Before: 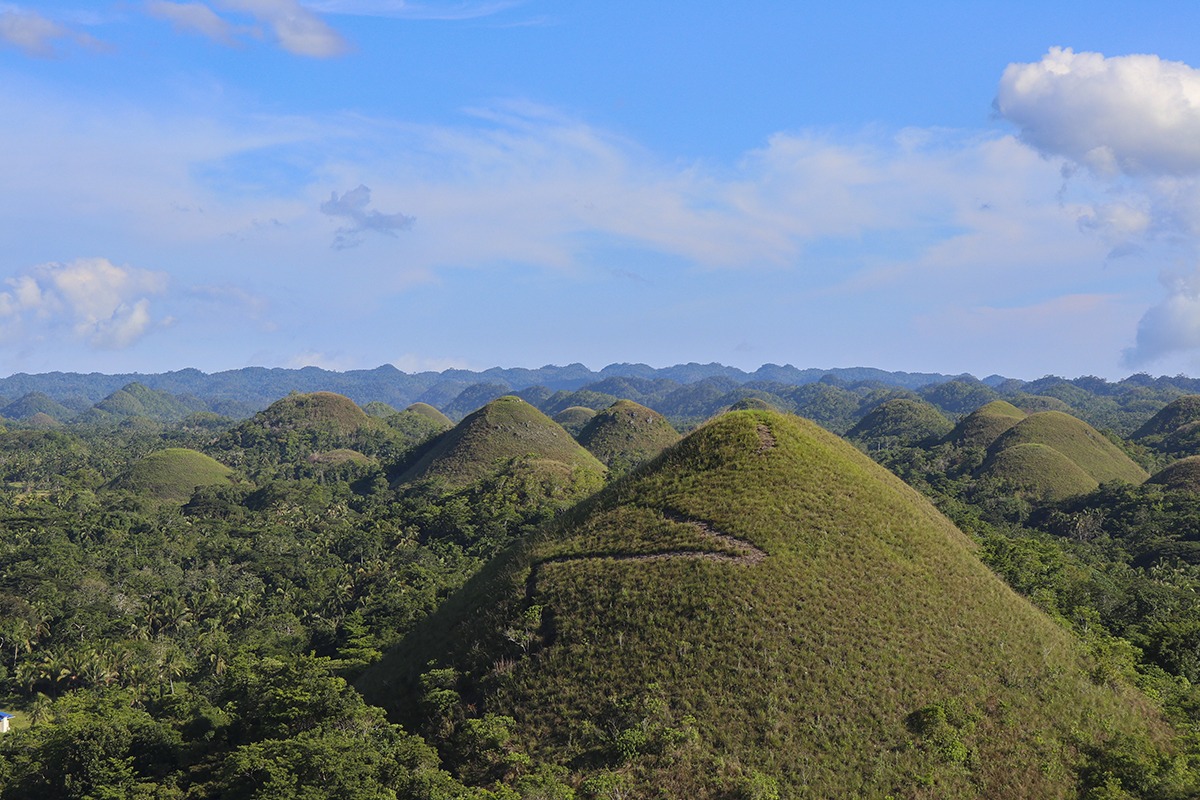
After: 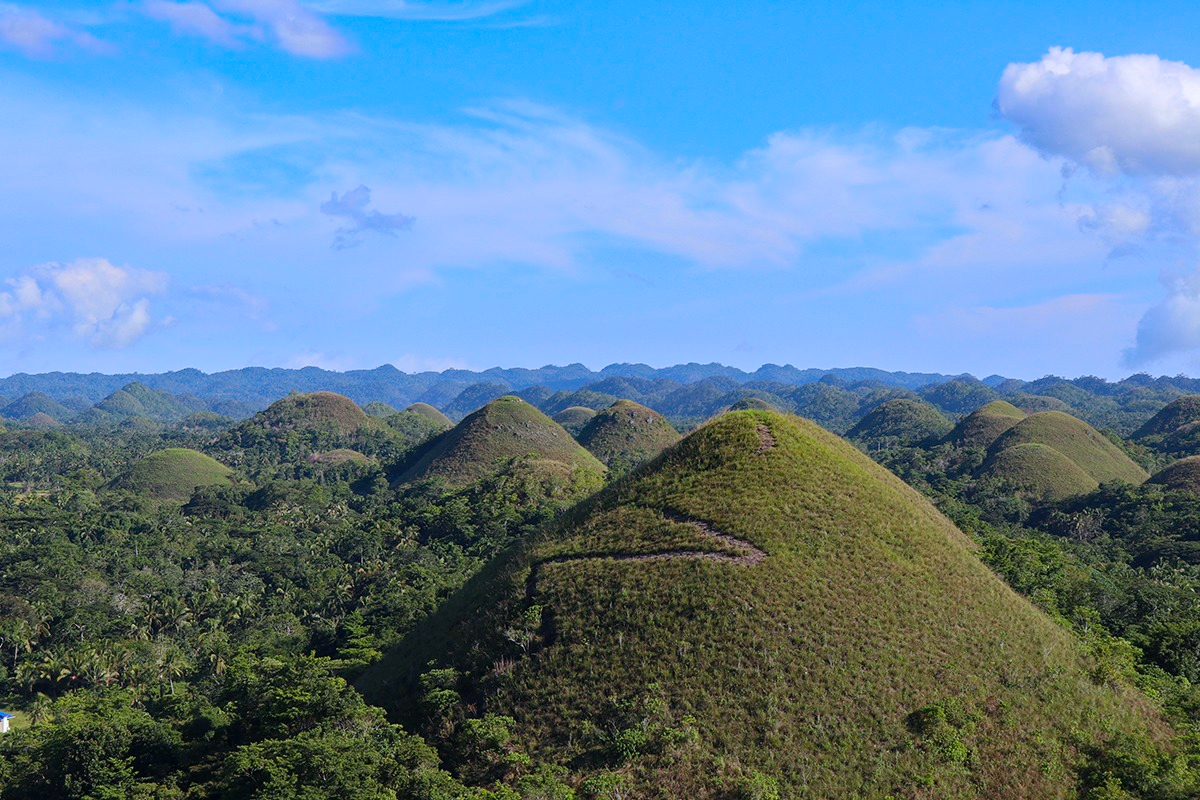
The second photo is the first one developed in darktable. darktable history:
white balance: red 0.967, blue 1.119, emerald 0.756
contrast brightness saturation: contrast 0.08, saturation 0.02
